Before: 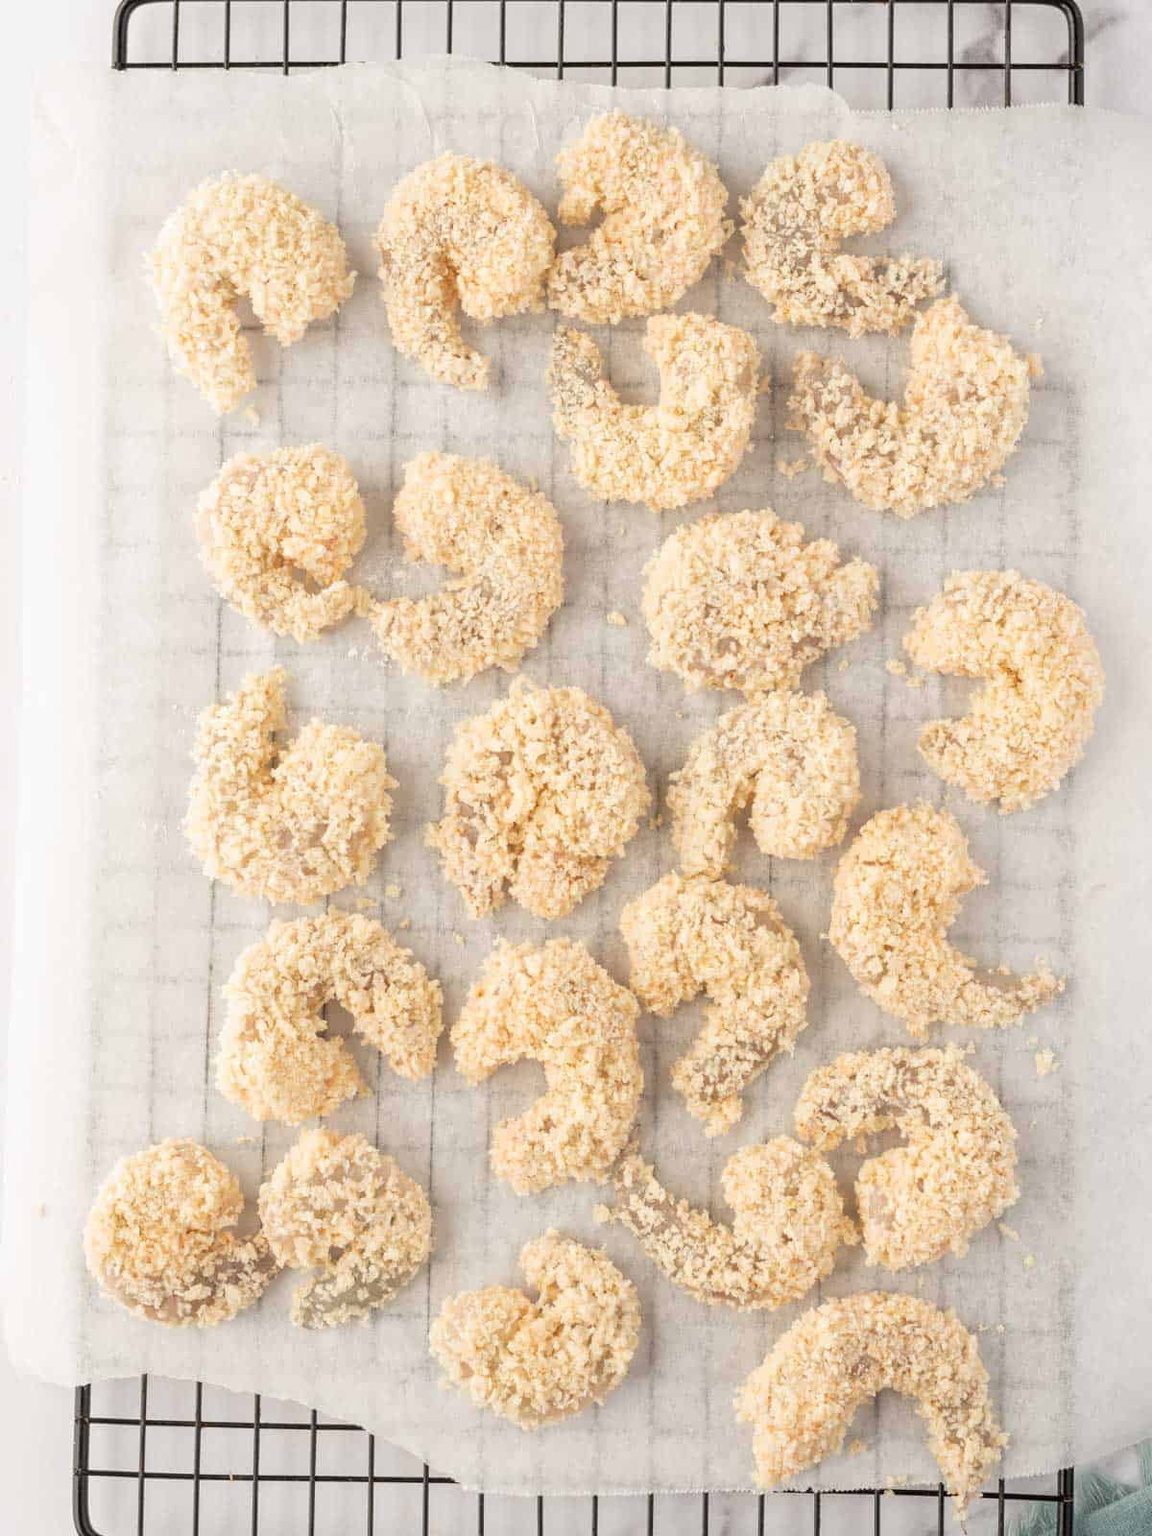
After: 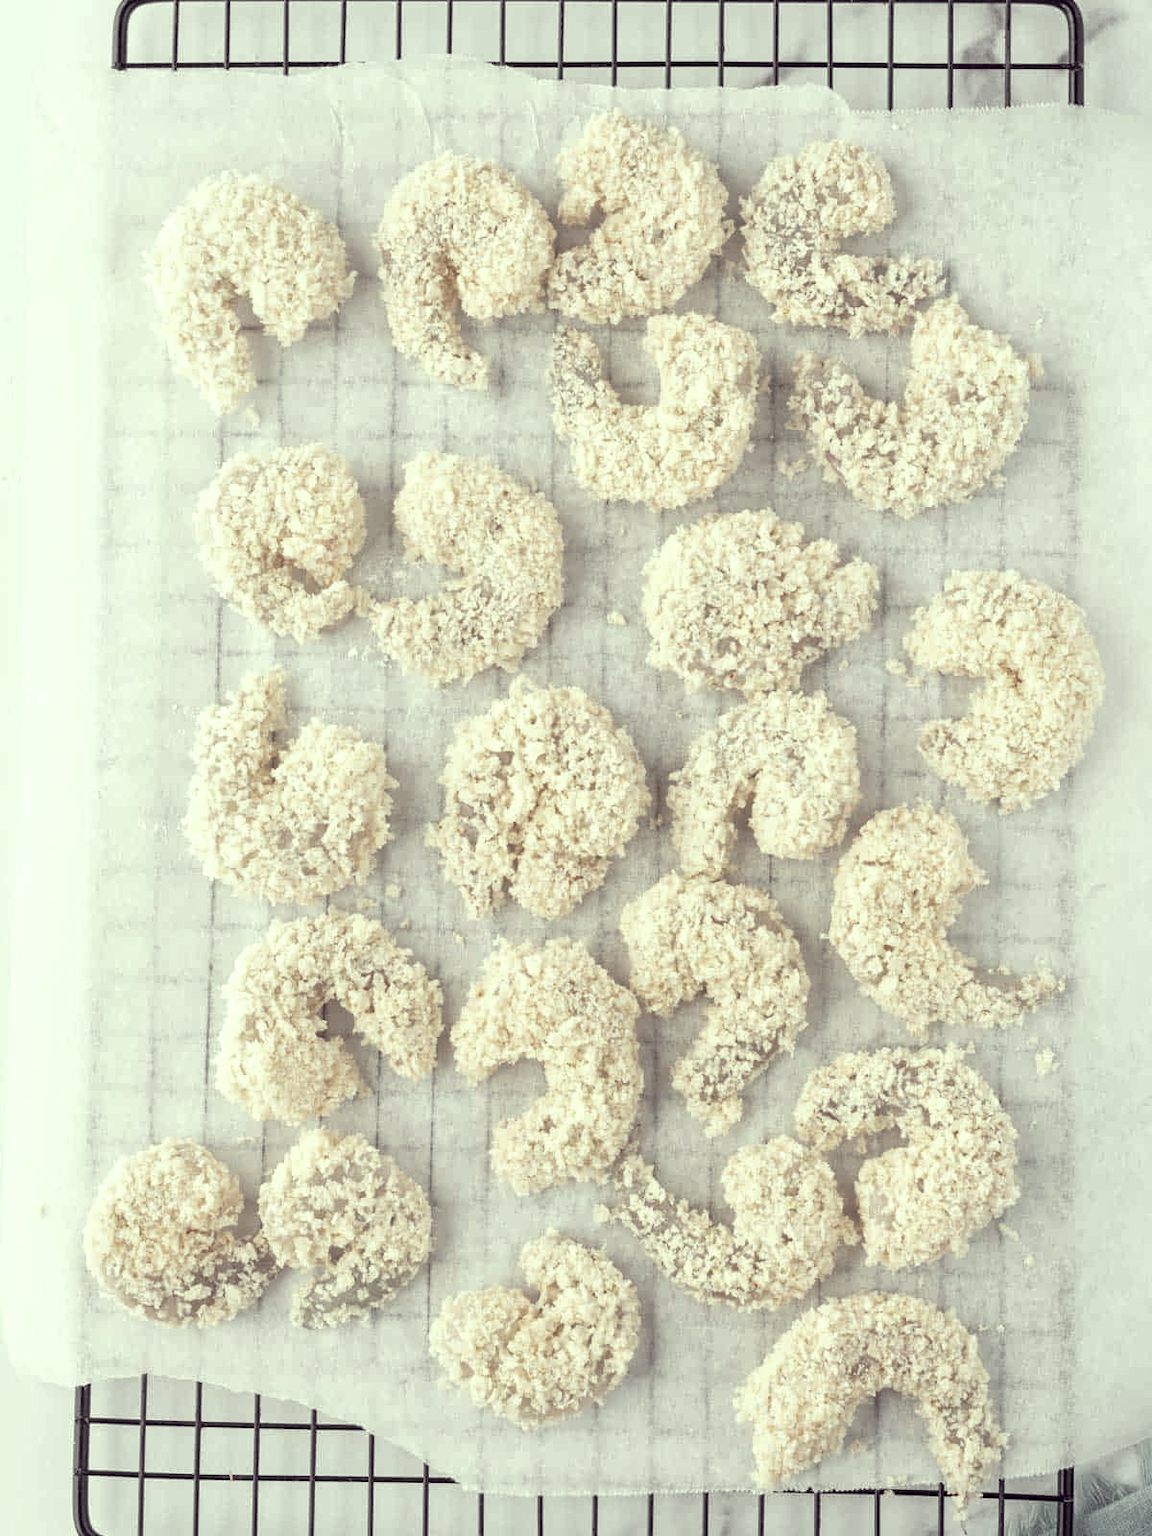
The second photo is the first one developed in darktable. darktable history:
local contrast: mode bilateral grid, contrast 20, coarseness 50, detail 120%, midtone range 0.2
color correction: highlights a* -20.17, highlights b* 20.27, shadows a* 20.03, shadows b* -20.46, saturation 0.43
levels: levels [0.016, 0.492, 0.969]
